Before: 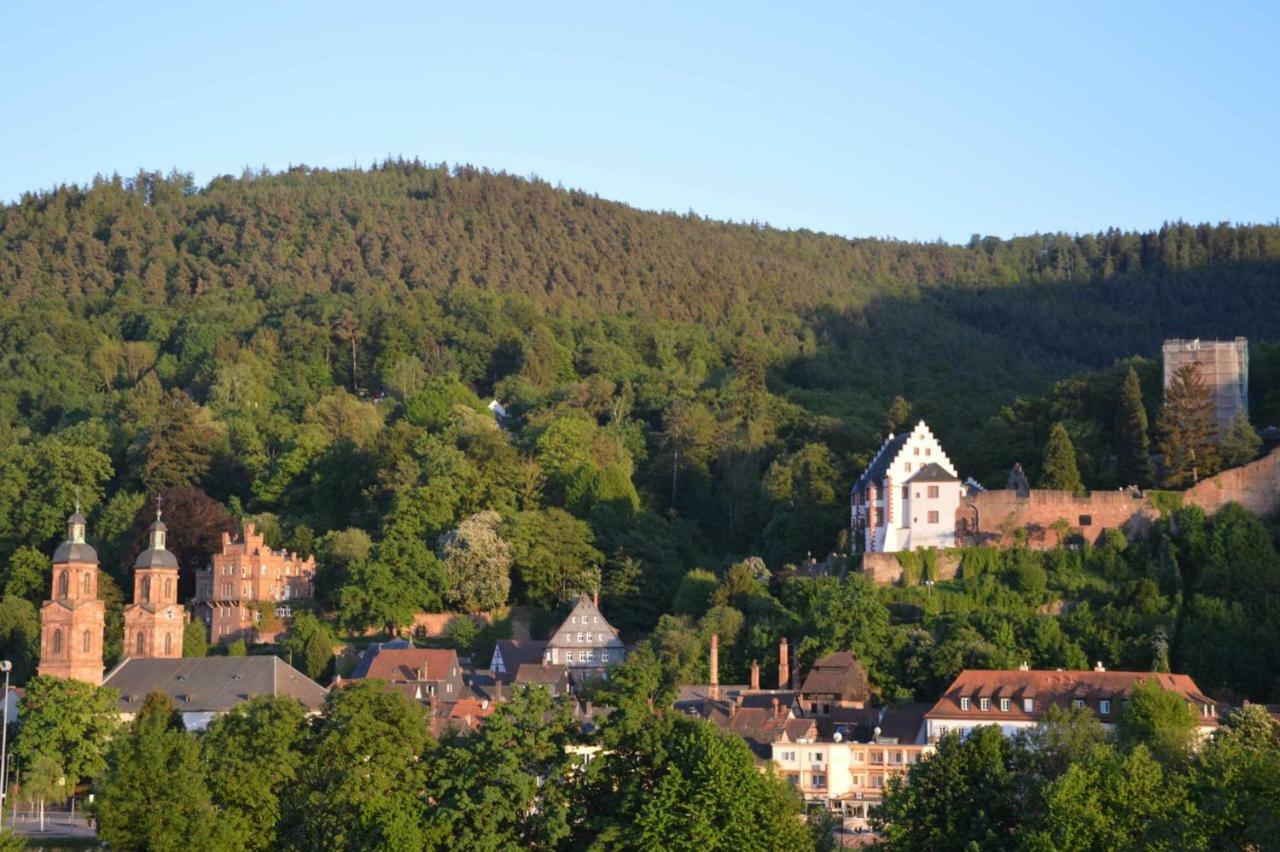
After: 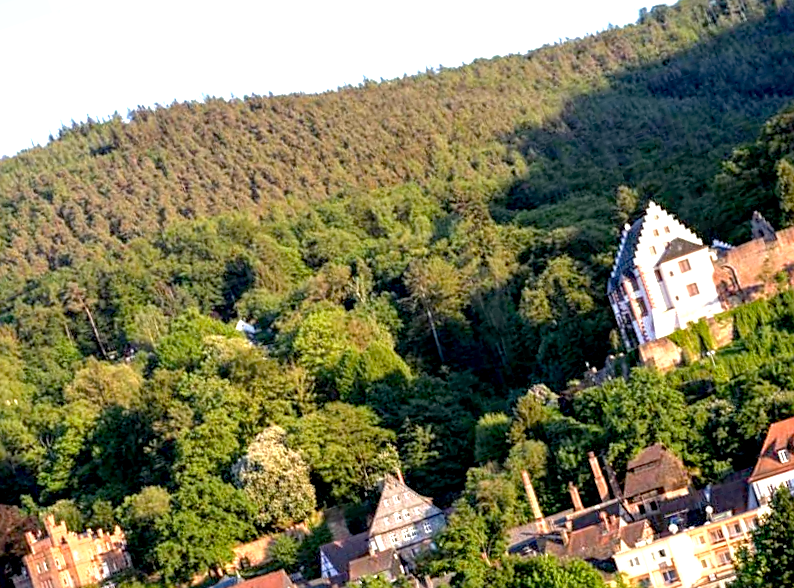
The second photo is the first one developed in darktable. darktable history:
exposure: black level correction 0.012, exposure 0.7 EV, compensate highlight preservation false
crop and rotate: angle 18.81°, left 6.918%, right 4.245%, bottom 1.122%
sharpen: on, module defaults
tone equalizer: -8 EV -0.406 EV, -7 EV -0.371 EV, -6 EV -0.296 EV, -5 EV -0.23 EV, -3 EV 0.207 EV, -2 EV 0.333 EV, -1 EV 0.394 EV, +0 EV 0.416 EV
haze removal: compatibility mode true, adaptive false
local contrast: on, module defaults
shadows and highlights: shadows 25.46, highlights -25.66
